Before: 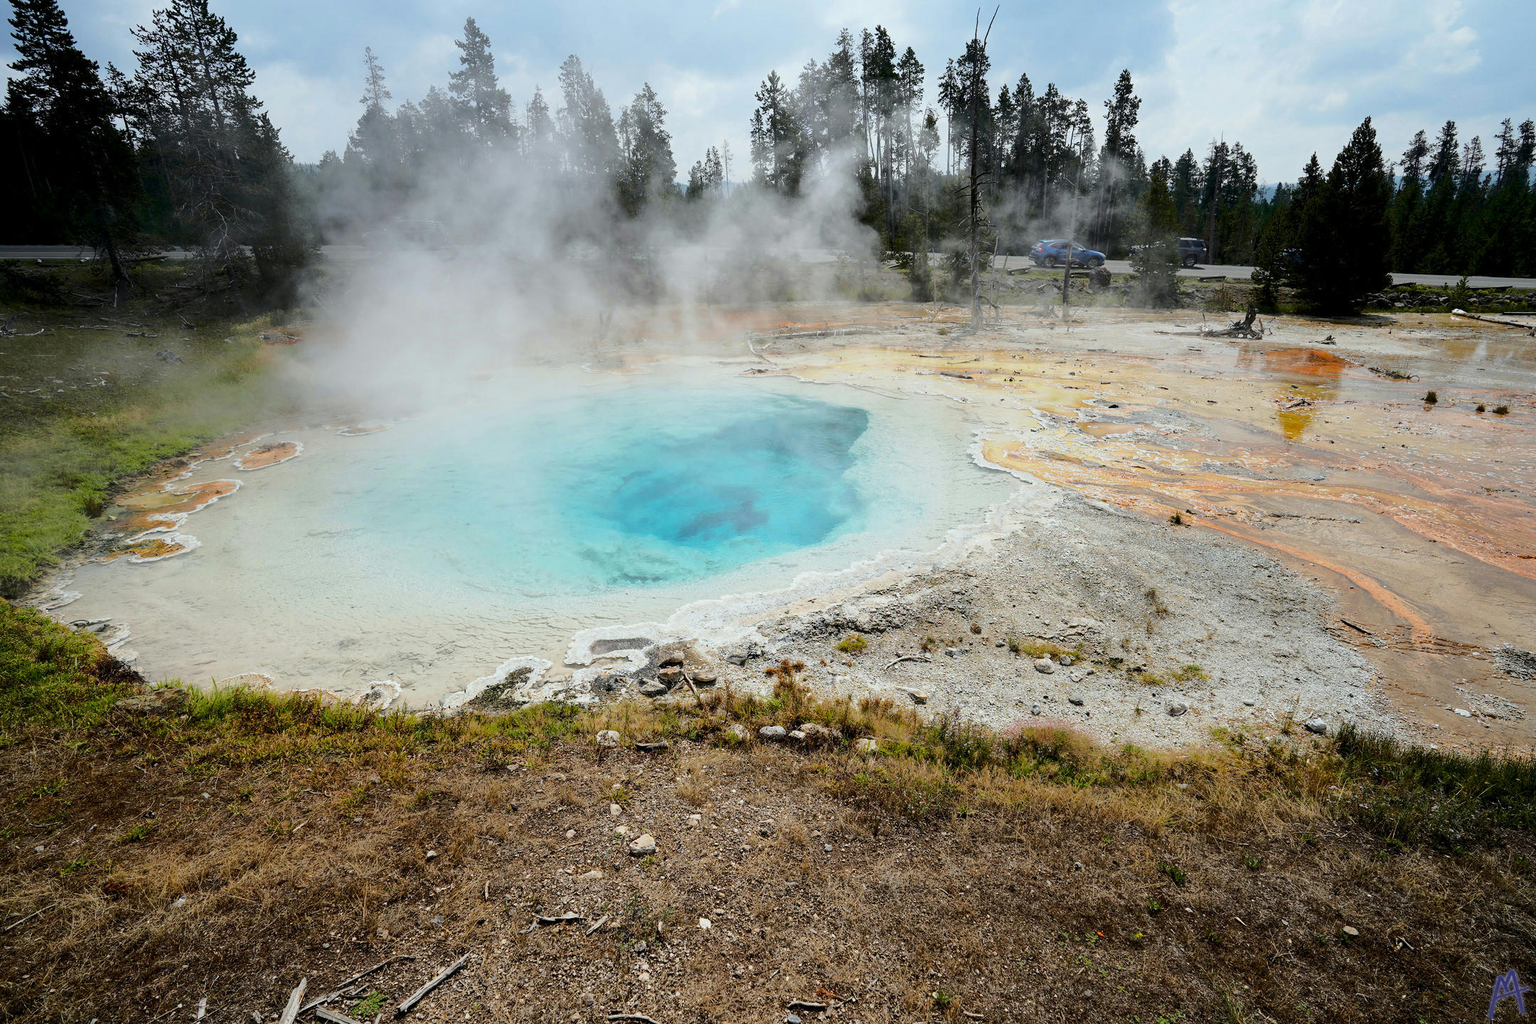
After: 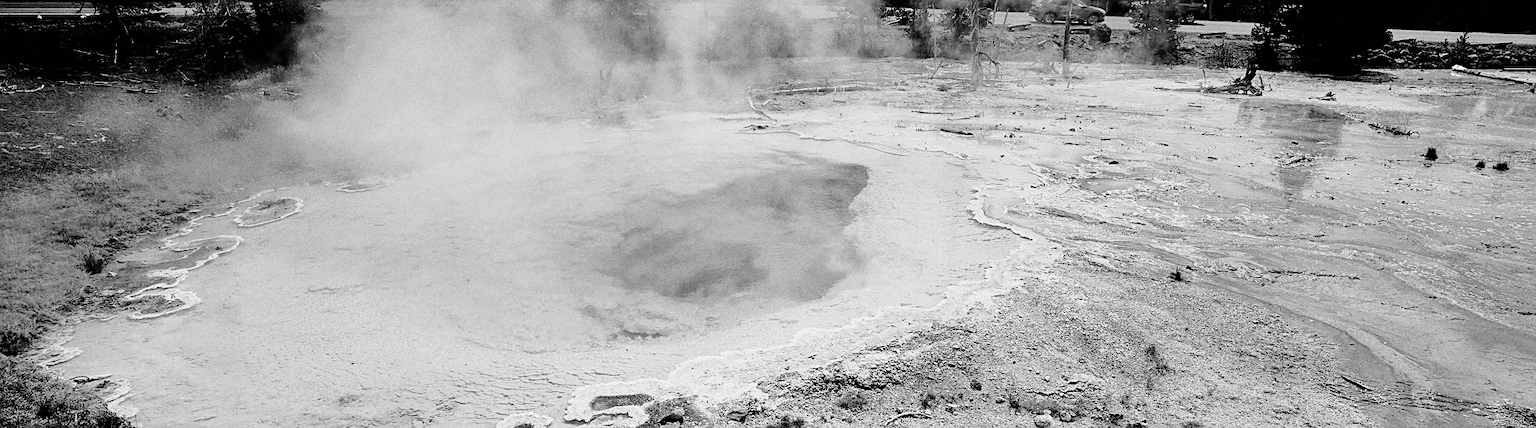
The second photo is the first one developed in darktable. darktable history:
crop and rotate: top 23.84%, bottom 34.294%
exposure: exposure -0.041 EV, compensate highlight preservation false
contrast brightness saturation: saturation -1
filmic rgb: black relative exposure -3.86 EV, white relative exposure 3.48 EV, hardness 2.63, contrast 1.103
grain: coarseness 9.61 ISO, strength 35.62%
color balance rgb: linear chroma grading › shadows -2.2%, linear chroma grading › highlights -15%, linear chroma grading › global chroma -10%, linear chroma grading › mid-tones -10%, perceptual saturation grading › global saturation 45%, perceptual saturation grading › highlights -50%, perceptual saturation grading › shadows 30%, perceptual brilliance grading › global brilliance 18%, global vibrance 45%
sharpen: on, module defaults
shadows and highlights: soften with gaussian
